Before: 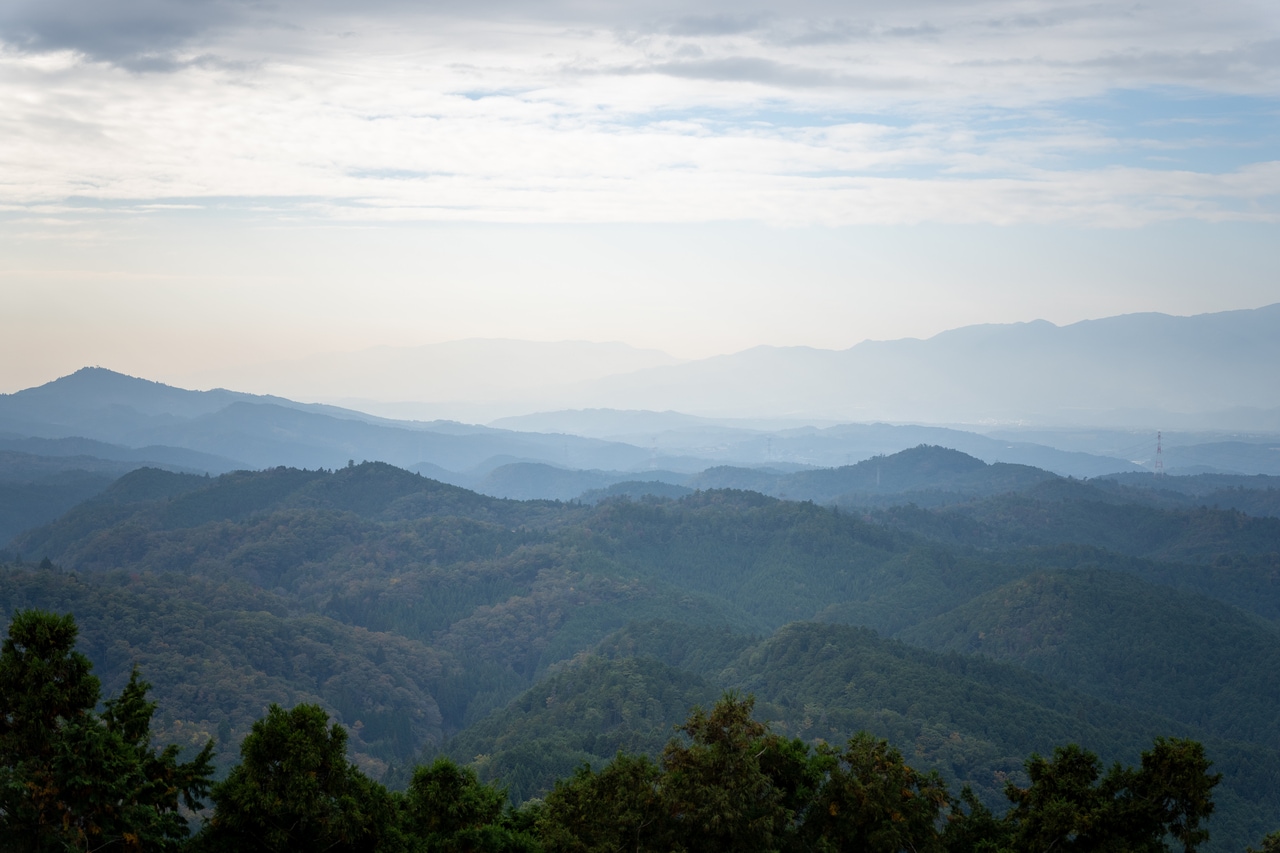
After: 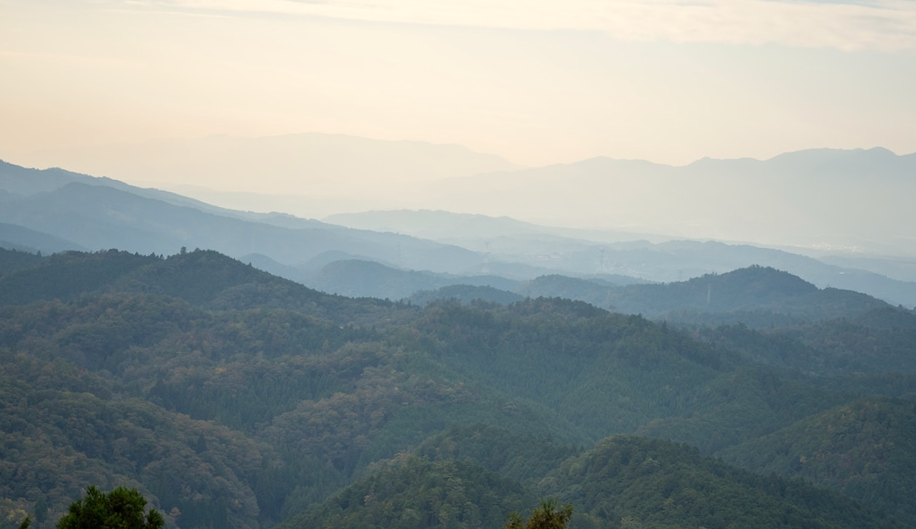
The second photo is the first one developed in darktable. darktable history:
white balance: red 1.045, blue 0.932
crop and rotate: angle -3.37°, left 9.79%, top 20.73%, right 12.42%, bottom 11.82%
